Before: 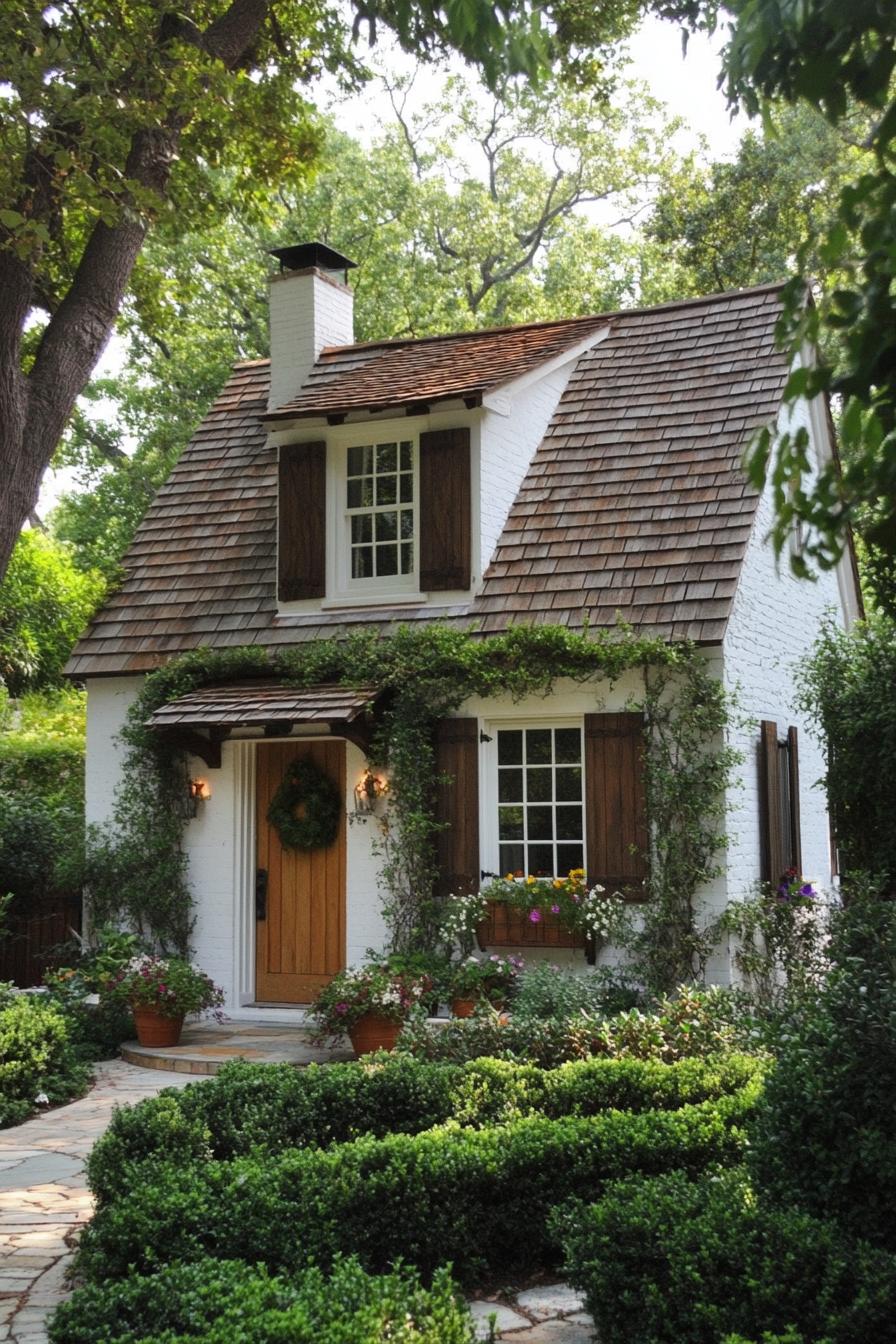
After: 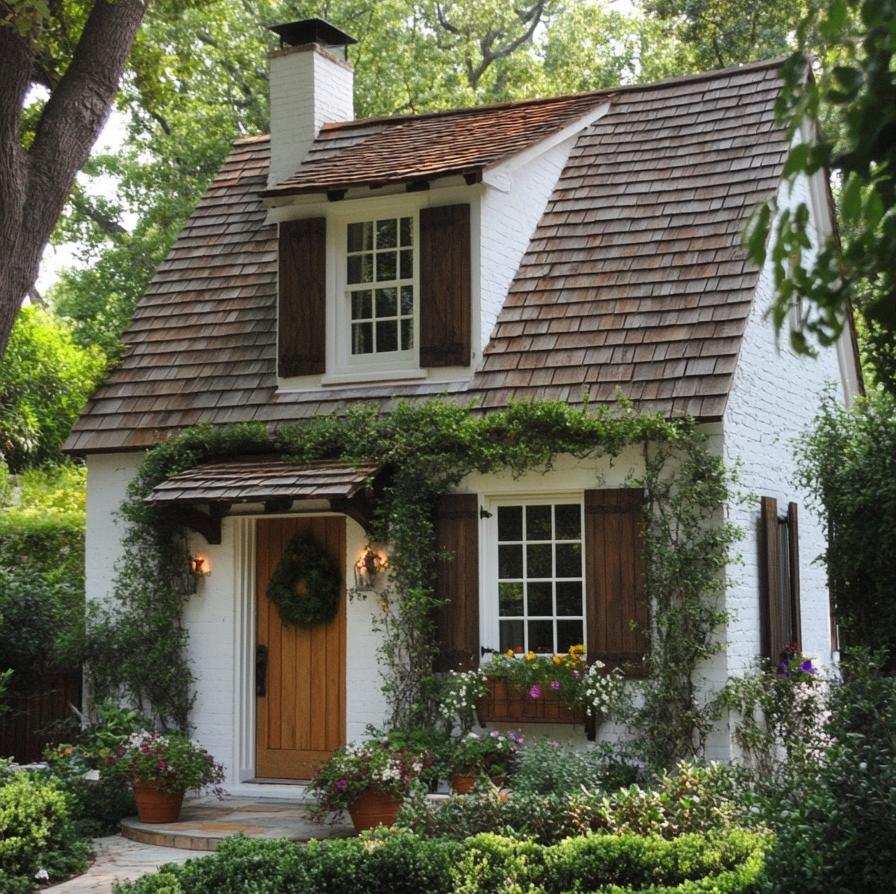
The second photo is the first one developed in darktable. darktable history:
crop: top 16.727%, bottom 16.727%
white balance: red 1, blue 1
